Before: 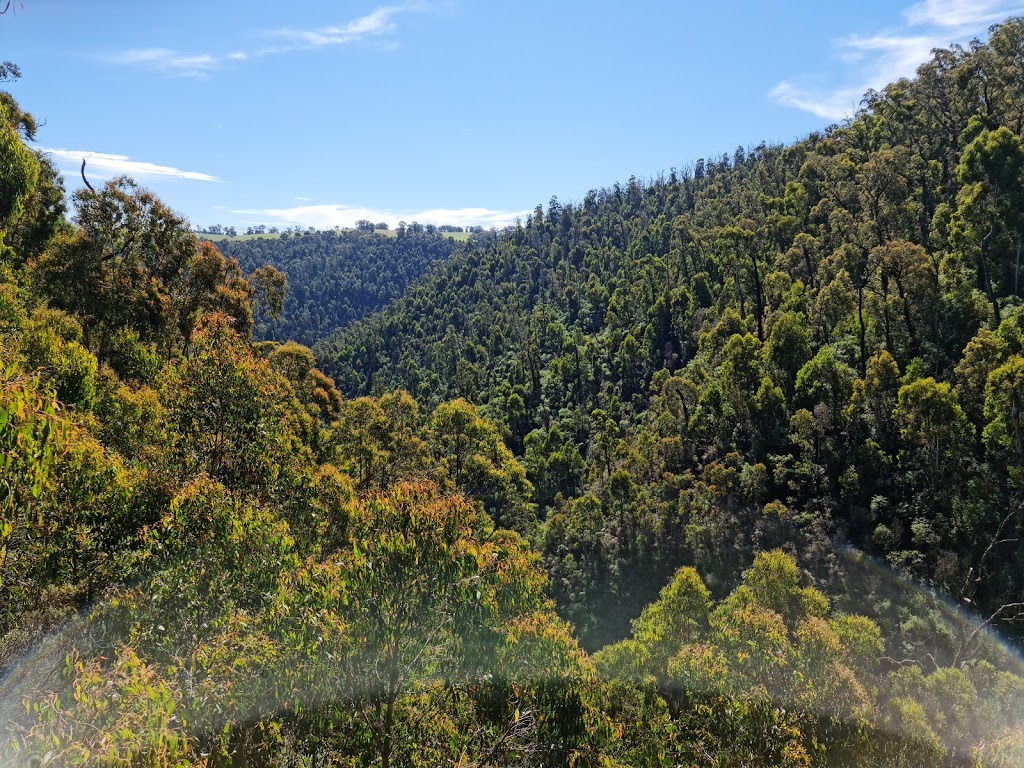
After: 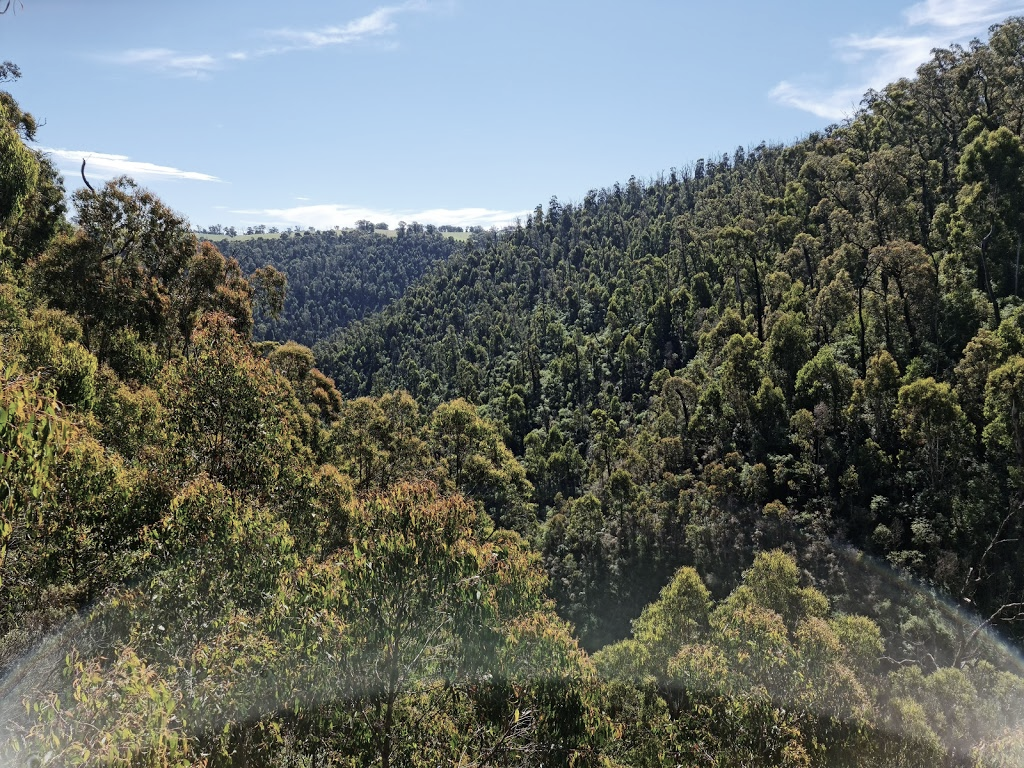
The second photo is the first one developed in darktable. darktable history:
contrast brightness saturation: contrast 0.099, saturation -0.356
